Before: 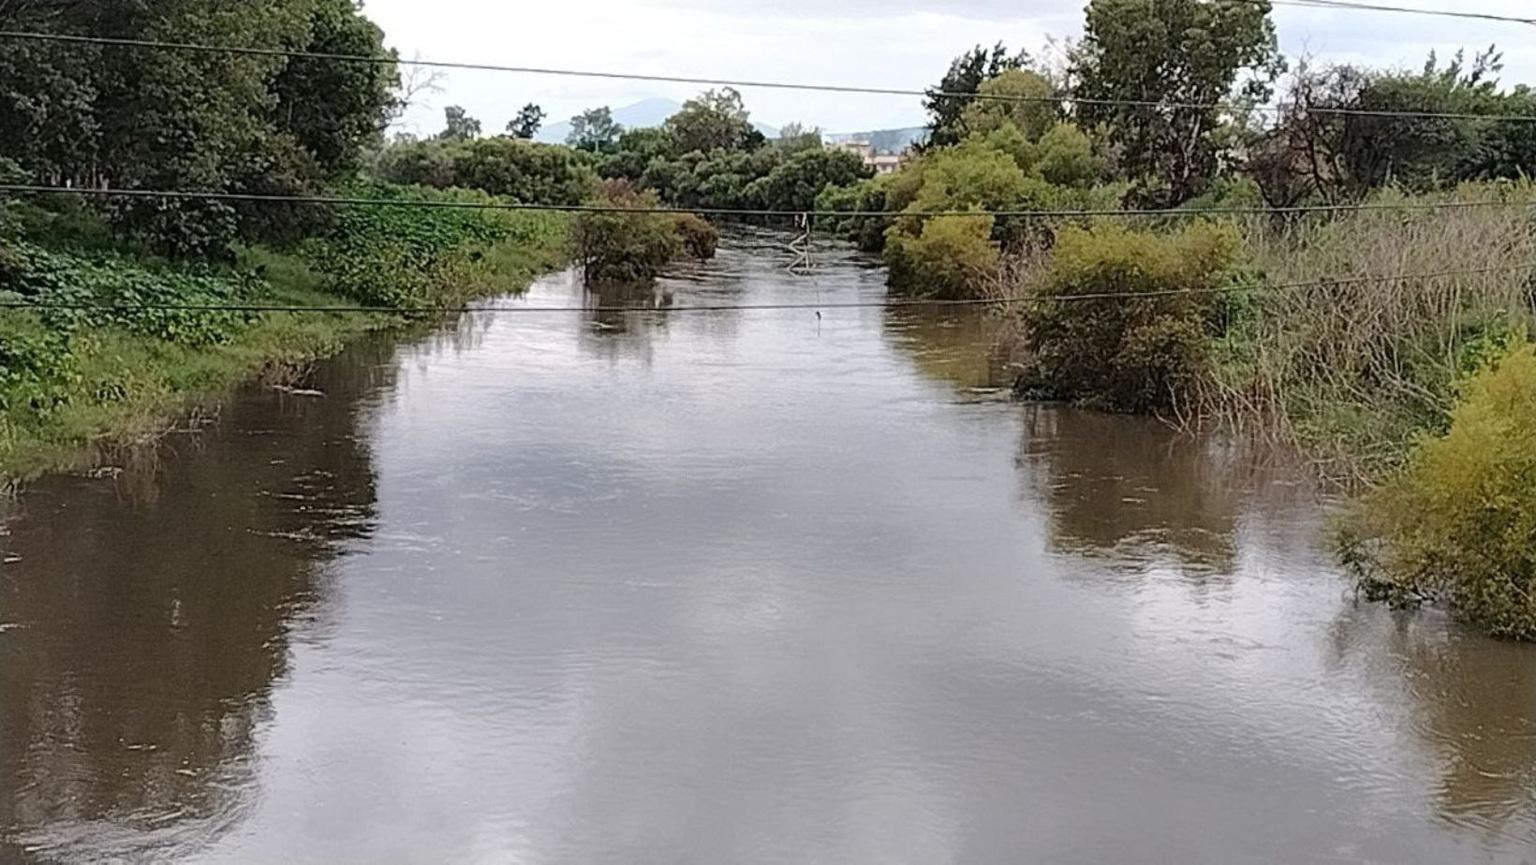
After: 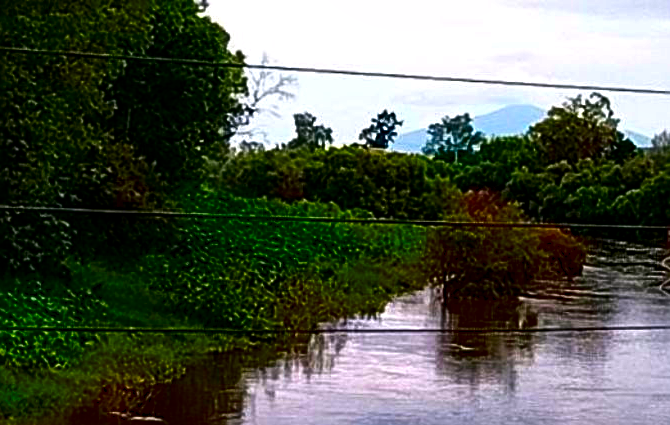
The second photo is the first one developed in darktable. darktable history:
tone equalizer: mask exposure compensation -0.49 EV
sharpen: on, module defaults
color correction: highlights a* 1.53, highlights b* -1.8, saturation 2.49
base curve: preserve colors none
crop and rotate: left 11.093%, top 0.067%, right 48.037%, bottom 53.913%
local contrast: highlights 102%, shadows 102%, detail 119%, midtone range 0.2
contrast brightness saturation: contrast 0.088, brightness -0.606, saturation 0.171
